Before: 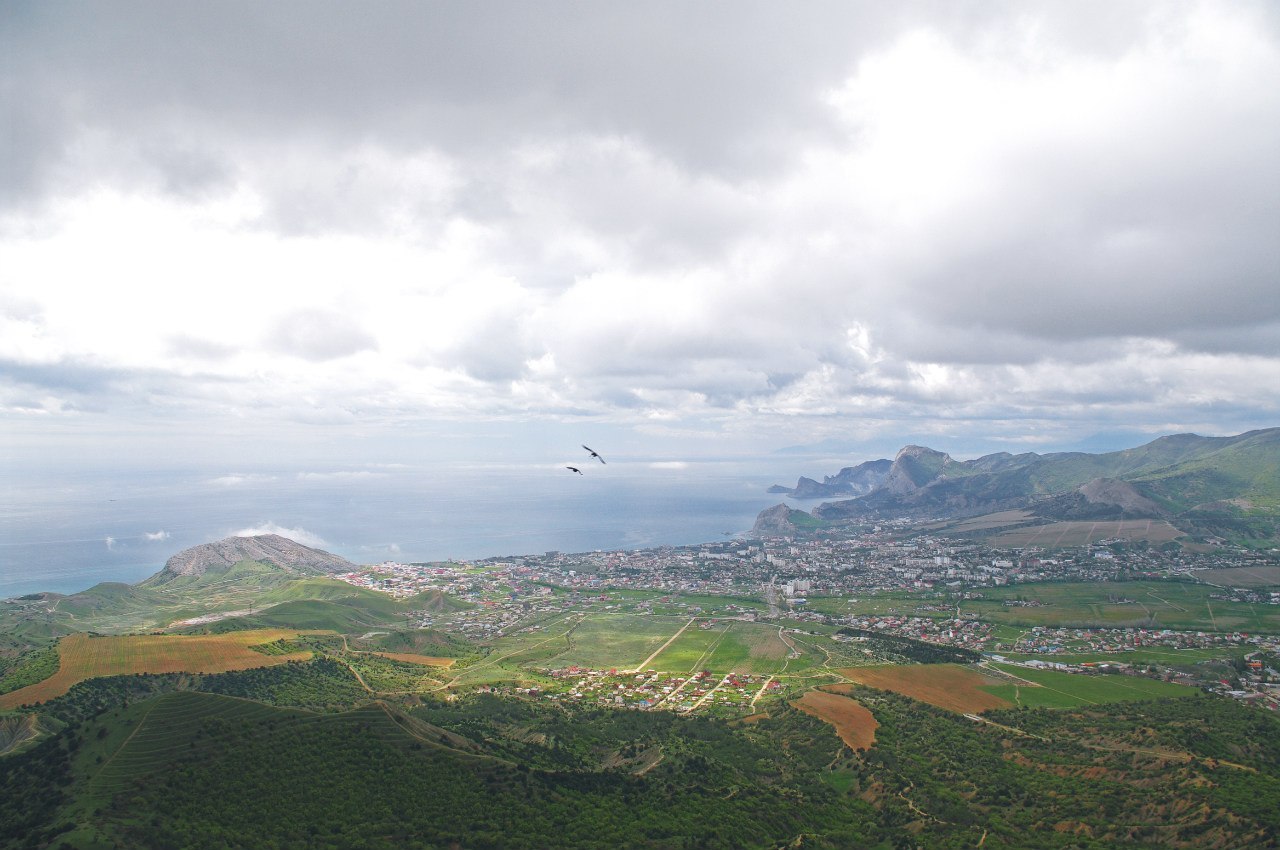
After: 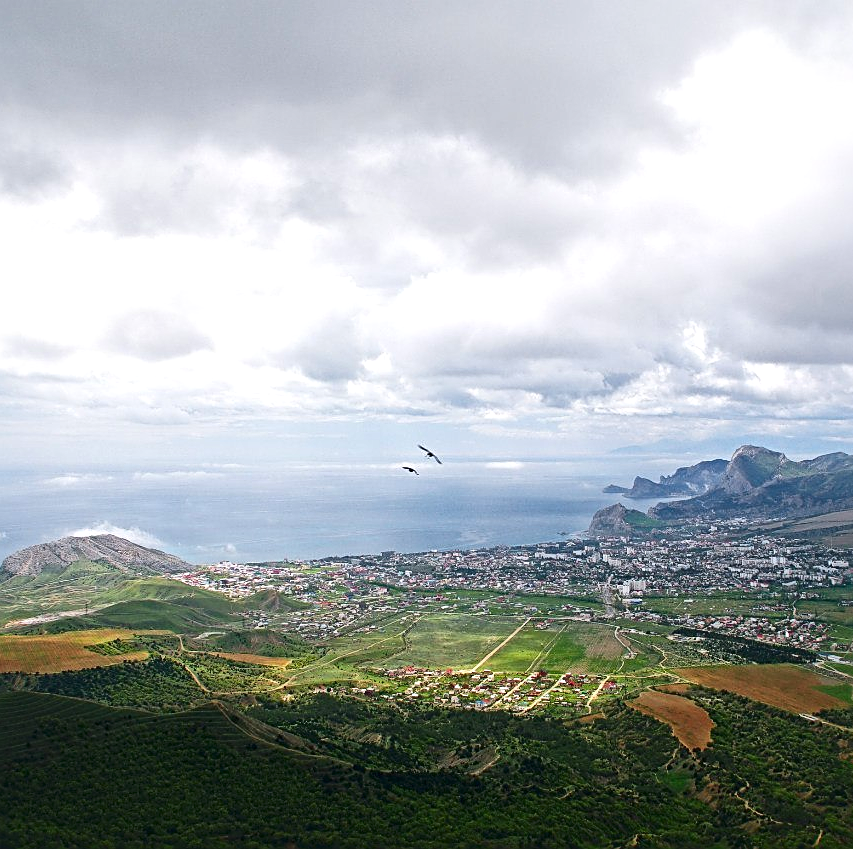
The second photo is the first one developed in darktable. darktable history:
contrast brightness saturation: contrast 0.187, brightness -0.104, saturation 0.212
sharpen: on, module defaults
crop and rotate: left 12.818%, right 20.505%
local contrast: mode bilateral grid, contrast 20, coarseness 50, detail 148%, midtone range 0.2
